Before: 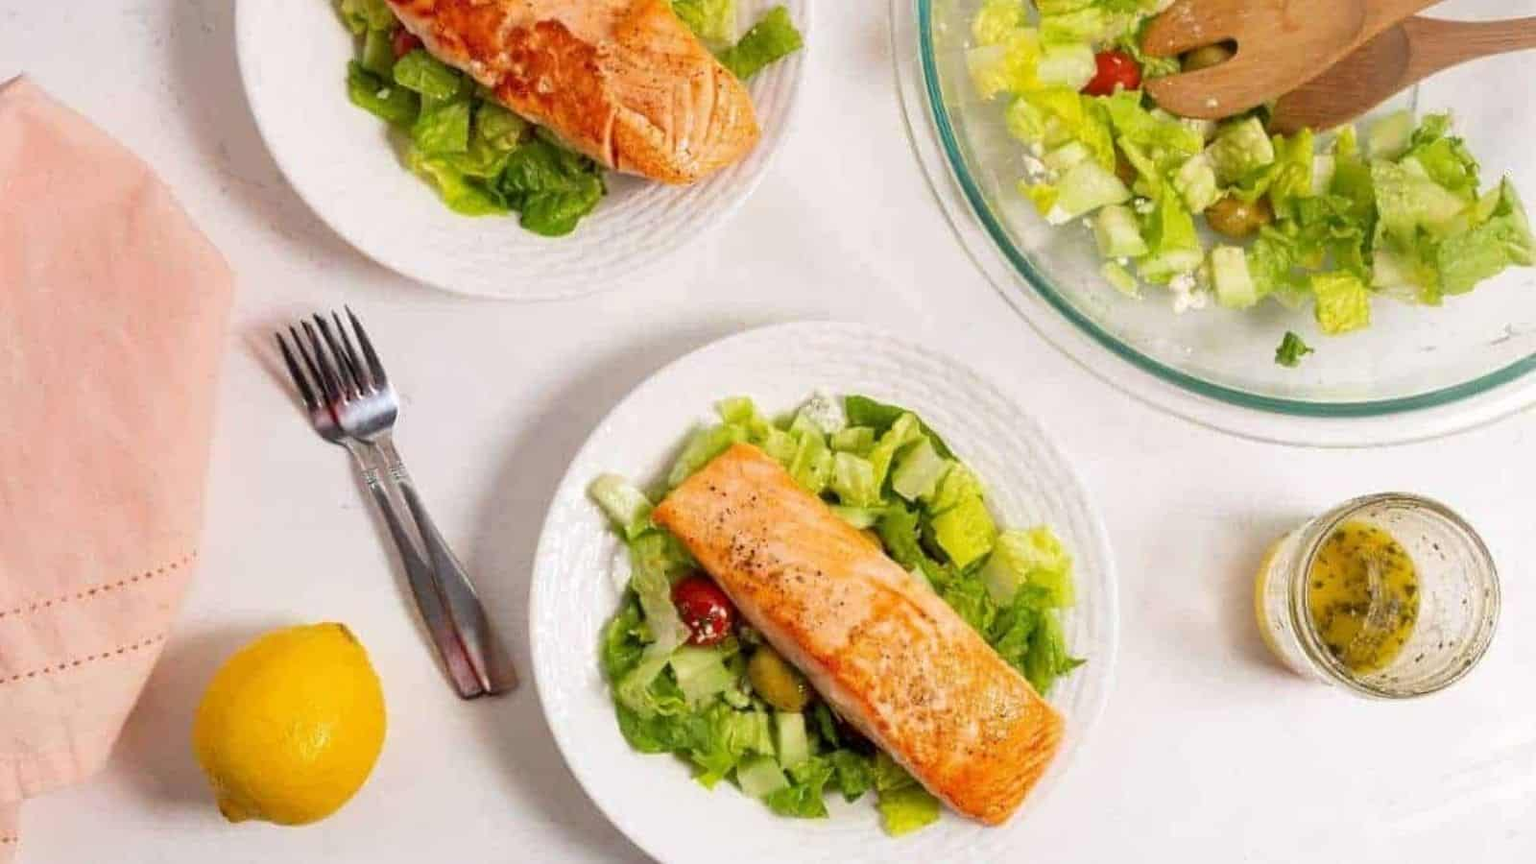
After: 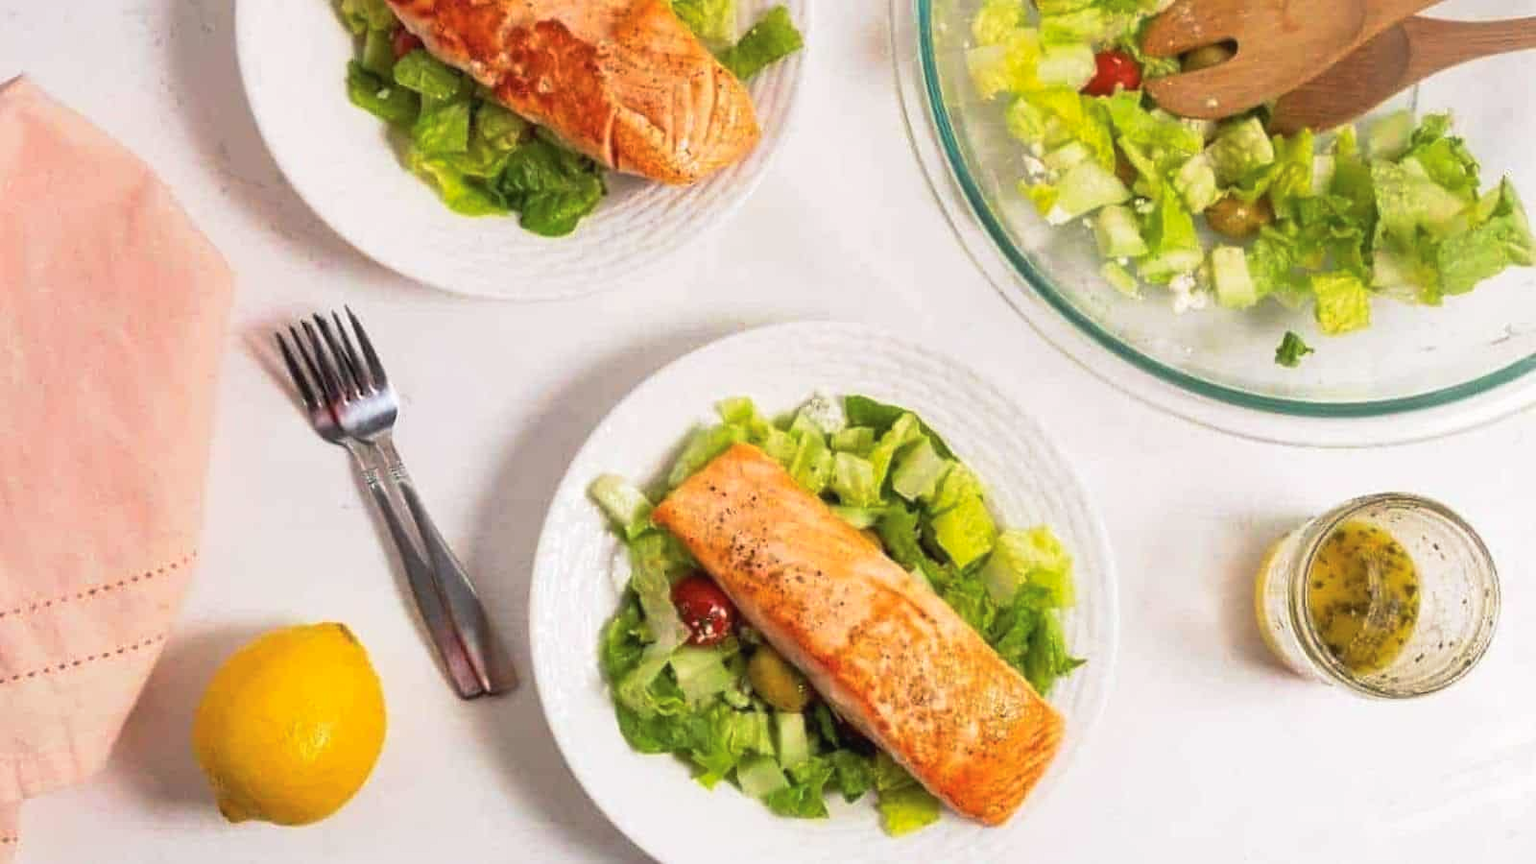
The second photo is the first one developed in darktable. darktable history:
tone curve: curves: ch0 [(0, 0.024) (0.119, 0.146) (0.474, 0.464) (0.718, 0.721) (0.817, 0.839) (1, 0.998)]; ch1 [(0, 0) (0.377, 0.416) (0.439, 0.451) (0.477, 0.477) (0.501, 0.503) (0.538, 0.544) (0.58, 0.602) (0.664, 0.676) (0.783, 0.804) (1, 1)]; ch2 [(0, 0) (0.38, 0.405) (0.463, 0.456) (0.498, 0.497) (0.524, 0.535) (0.578, 0.576) (0.648, 0.665) (1, 1)], preserve colors none
